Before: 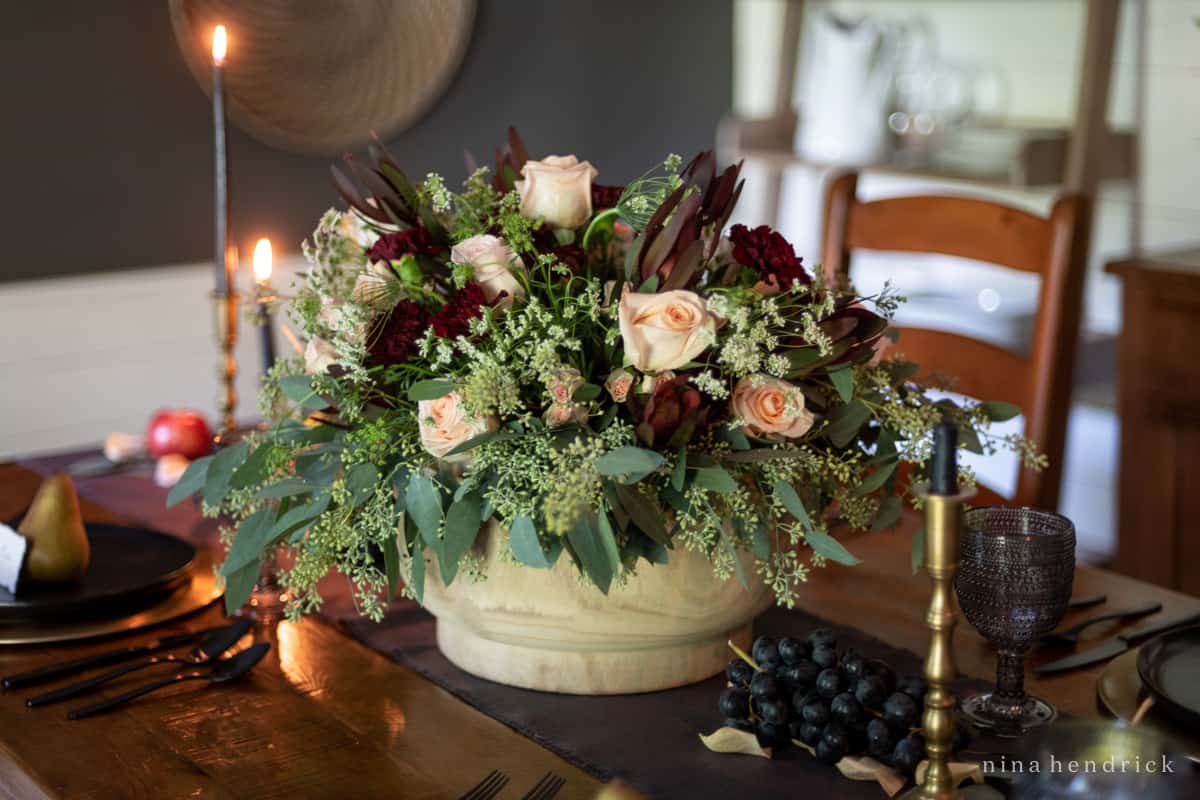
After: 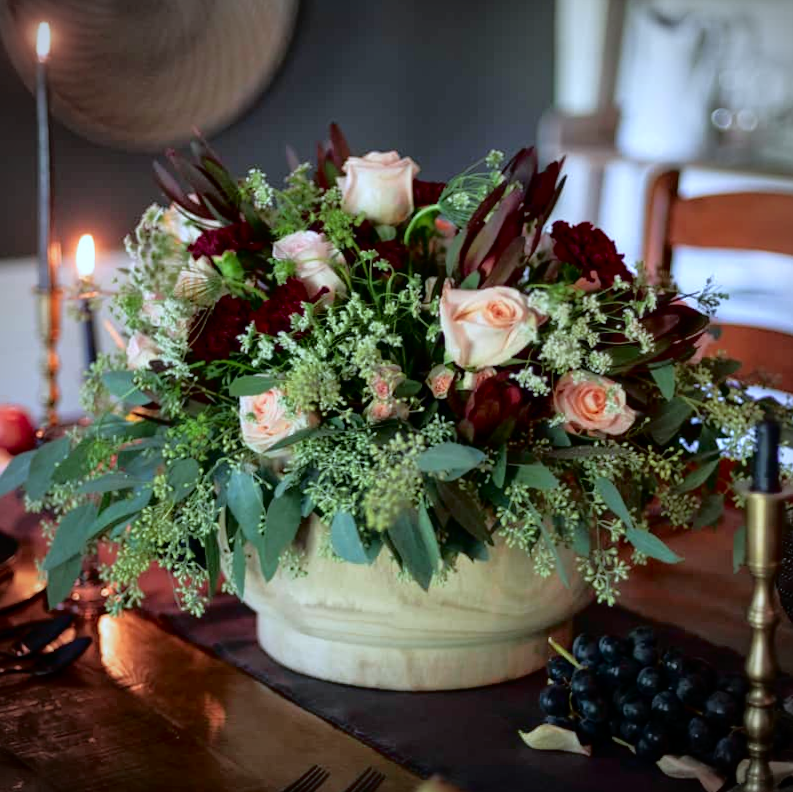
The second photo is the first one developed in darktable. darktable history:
vignetting: fall-off start 87%, automatic ratio true
crop and rotate: left 14.292%, right 19.041%
exposure: compensate highlight preservation false
tone curve: curves: ch0 [(0, 0) (0.126, 0.061) (0.362, 0.382) (0.498, 0.498) (0.706, 0.712) (1, 1)]; ch1 [(0, 0) (0.5, 0.497) (0.55, 0.578) (1, 1)]; ch2 [(0, 0) (0.44, 0.424) (0.489, 0.486) (0.537, 0.538) (1, 1)], color space Lab, independent channels, preserve colors none
rotate and perspective: rotation 0.192°, lens shift (horizontal) -0.015, crop left 0.005, crop right 0.996, crop top 0.006, crop bottom 0.99
white balance: red 0.931, blue 1.11
